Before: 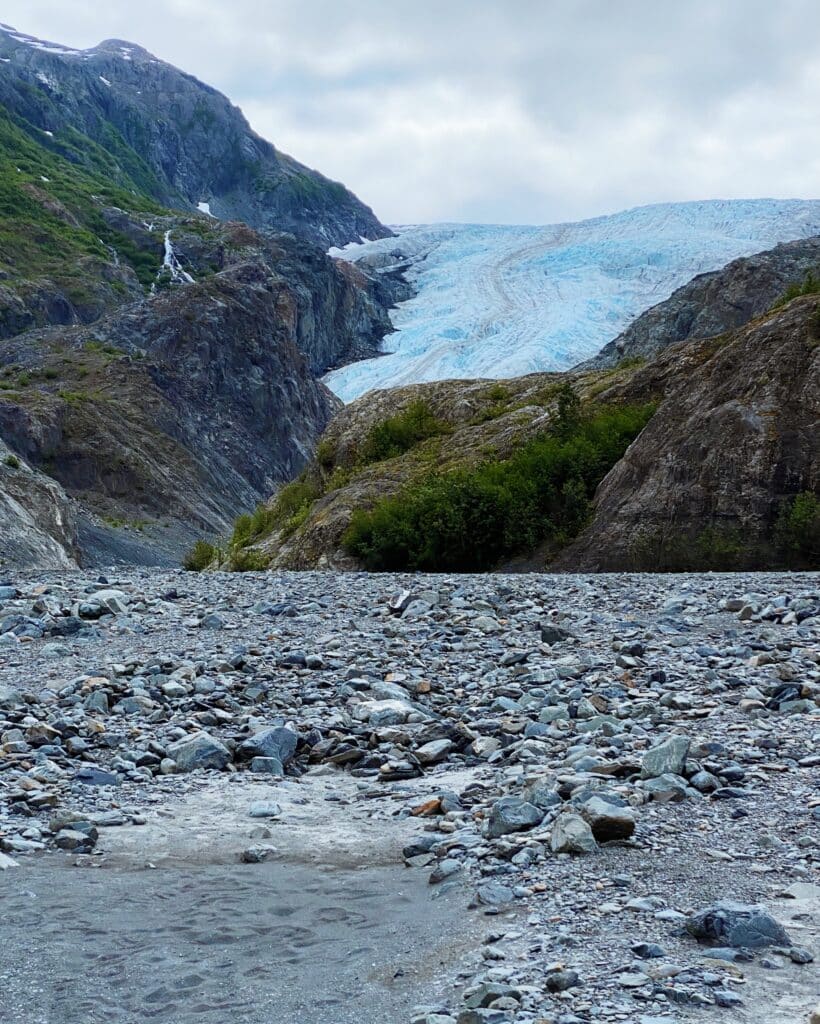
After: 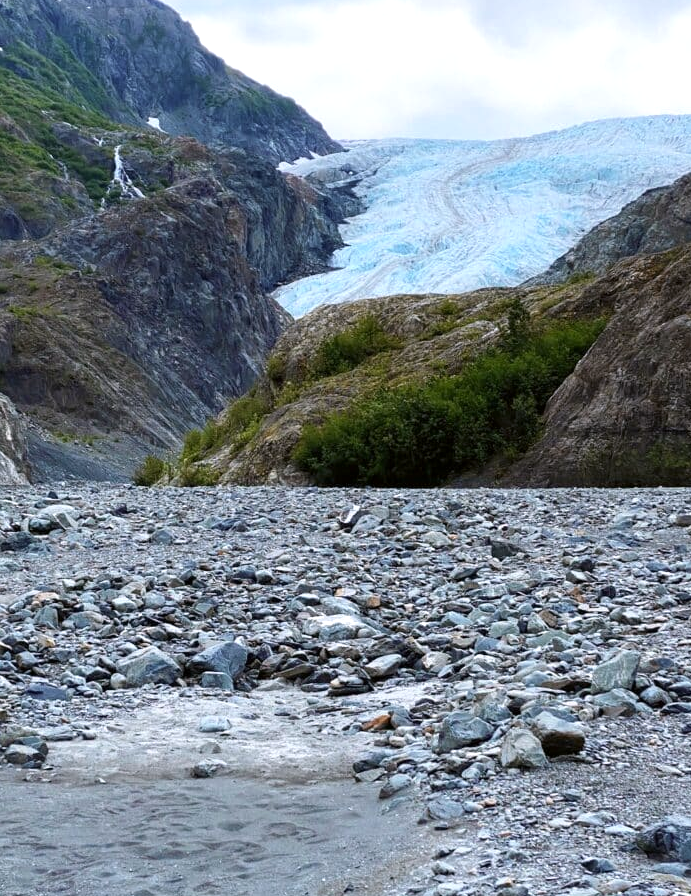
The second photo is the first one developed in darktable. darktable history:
contrast brightness saturation: saturation -0.041
tone equalizer: edges refinement/feathering 500, mask exposure compensation -1.57 EV, preserve details no
color correction: highlights a* 2.96, highlights b* -1.48, shadows a* -0.069, shadows b* 2.59, saturation 0.982
crop: left 6.165%, top 8.324%, right 9.552%, bottom 4.102%
exposure: exposure 0.378 EV, compensate highlight preservation false
